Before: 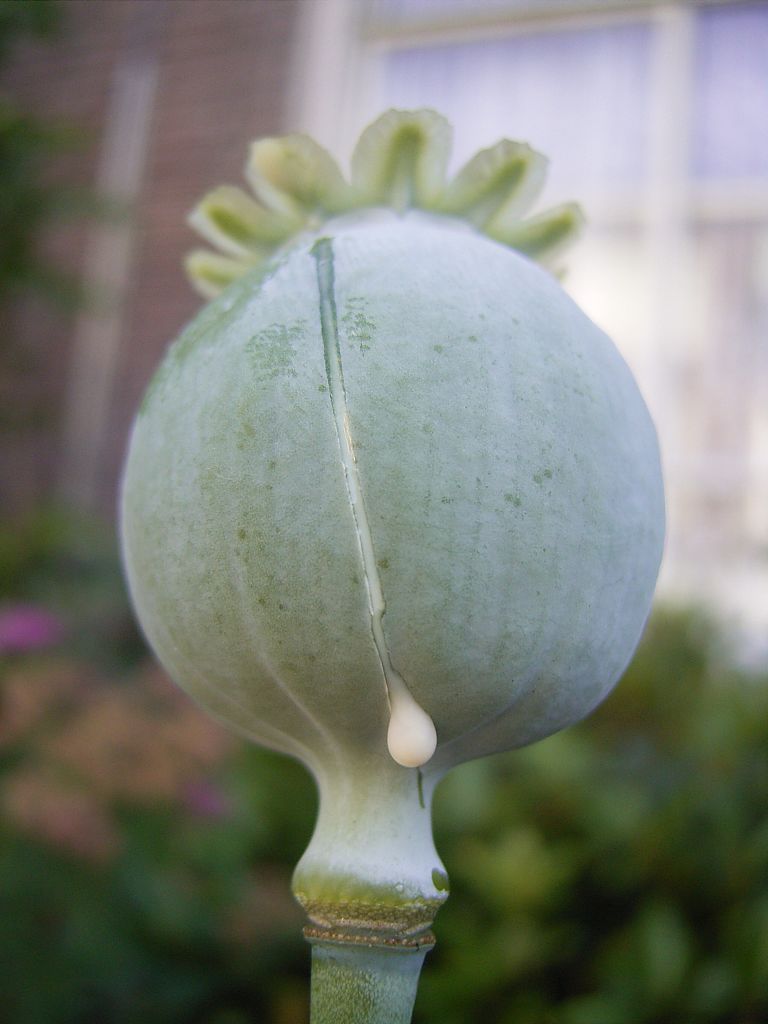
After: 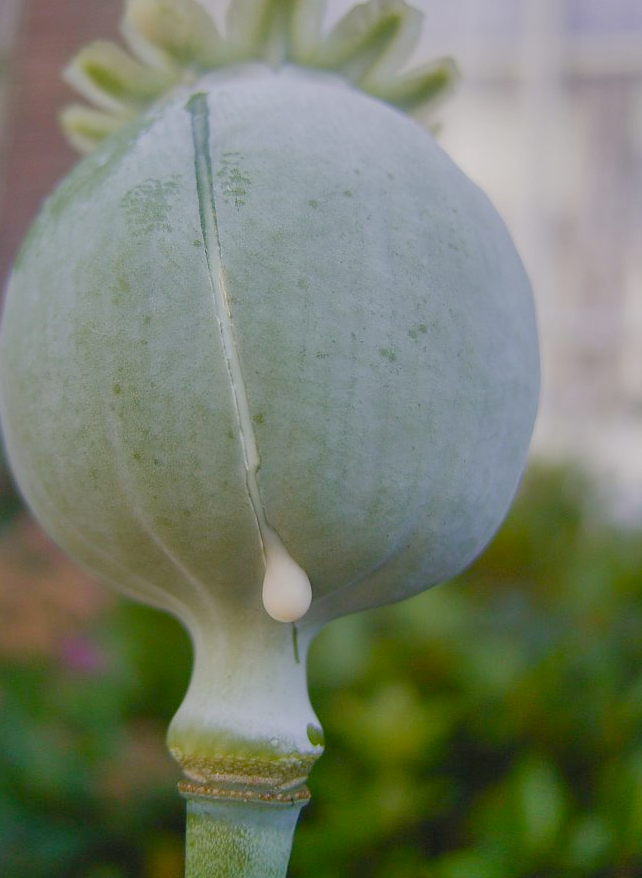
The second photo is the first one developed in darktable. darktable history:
color balance rgb: shadows lift › chroma 1%, shadows lift › hue 113°, highlights gain › chroma 0.2%, highlights gain › hue 333°, perceptual saturation grading › global saturation 20%, perceptual saturation grading › highlights -50%, perceptual saturation grading › shadows 25%, contrast -20%
contrast brightness saturation: contrast -0.02, brightness -0.01, saturation 0.03
shadows and highlights: shadows color adjustment 97.66%, soften with gaussian
crop: left 16.315%, top 14.246%
